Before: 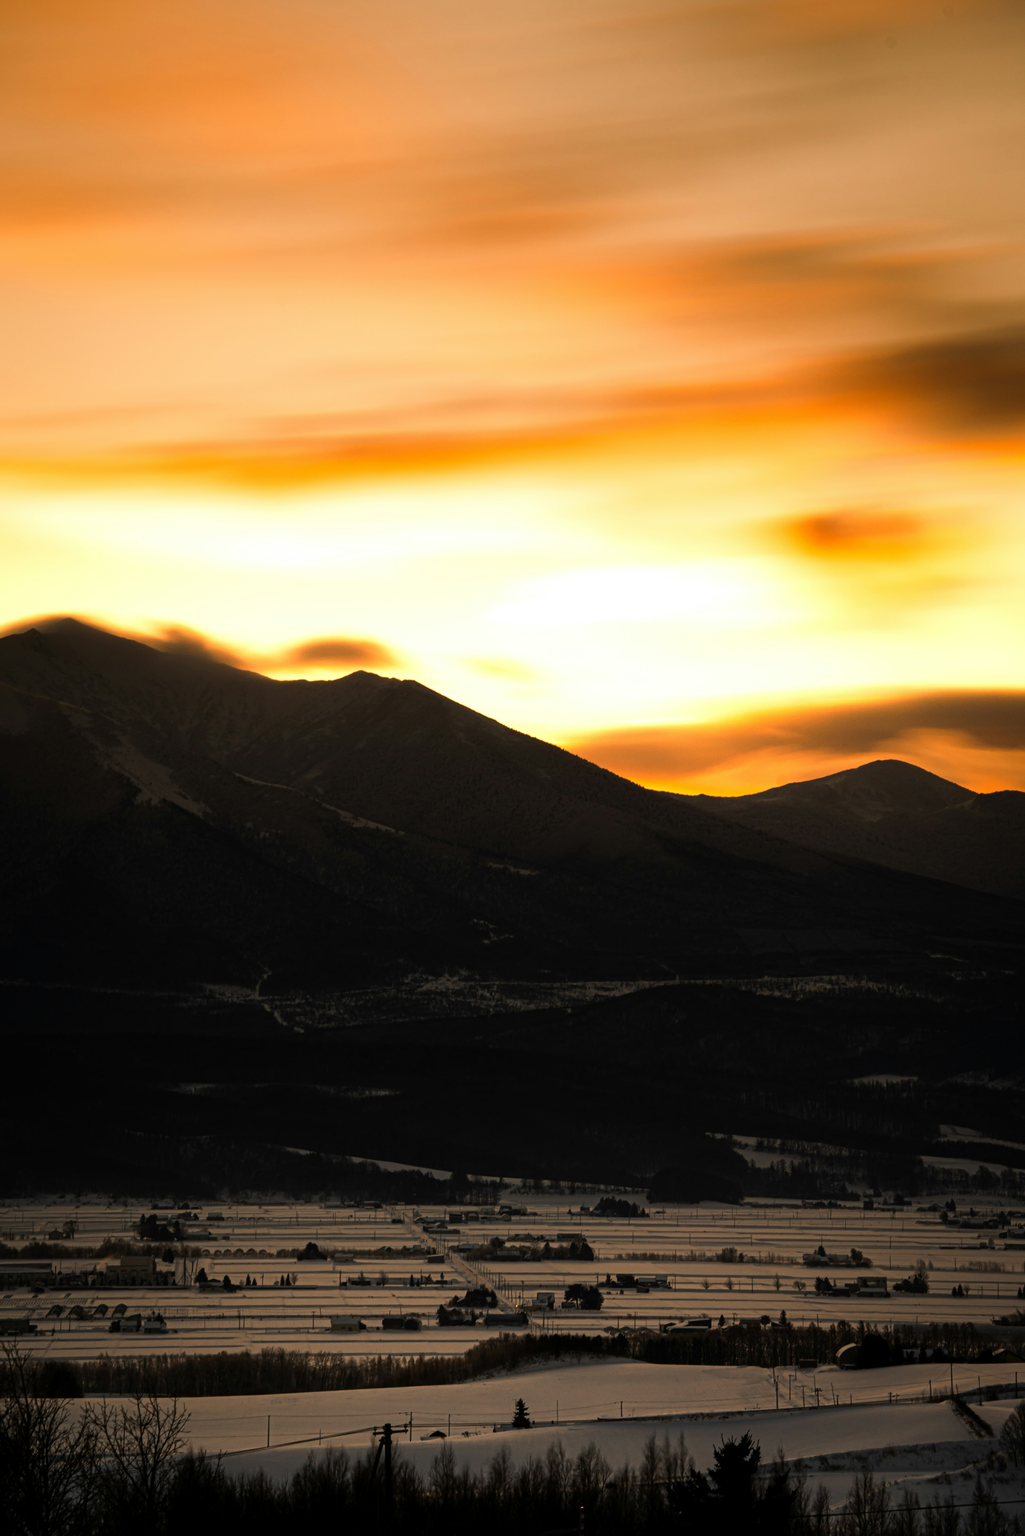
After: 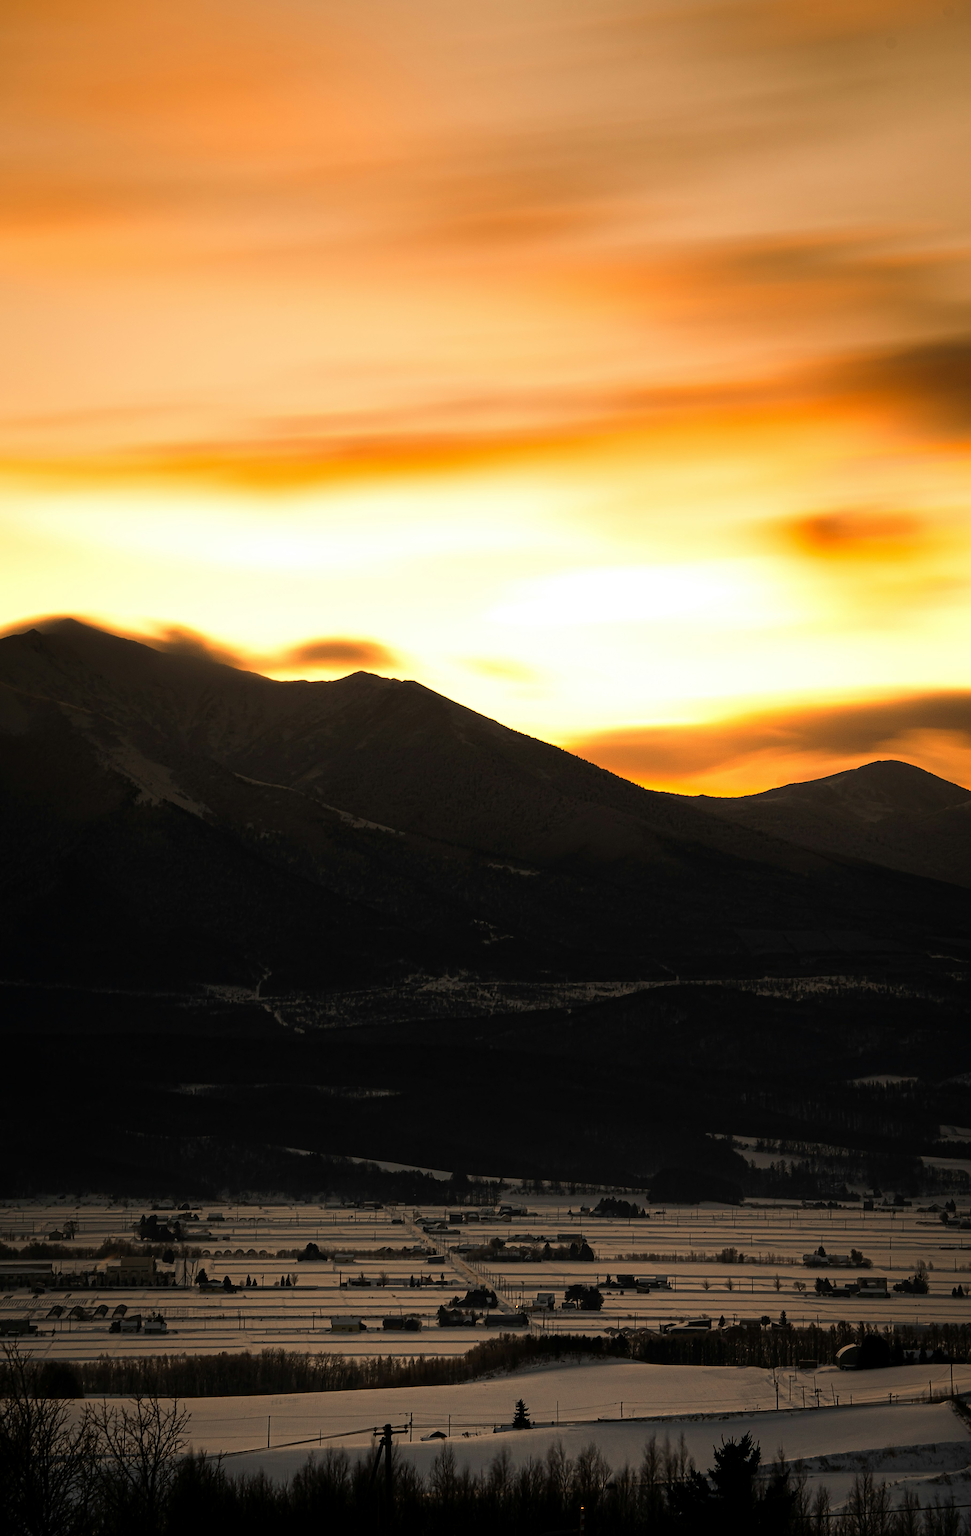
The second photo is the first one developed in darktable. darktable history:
sharpen: amount 0.908
crop and rotate: left 0%, right 5.133%
